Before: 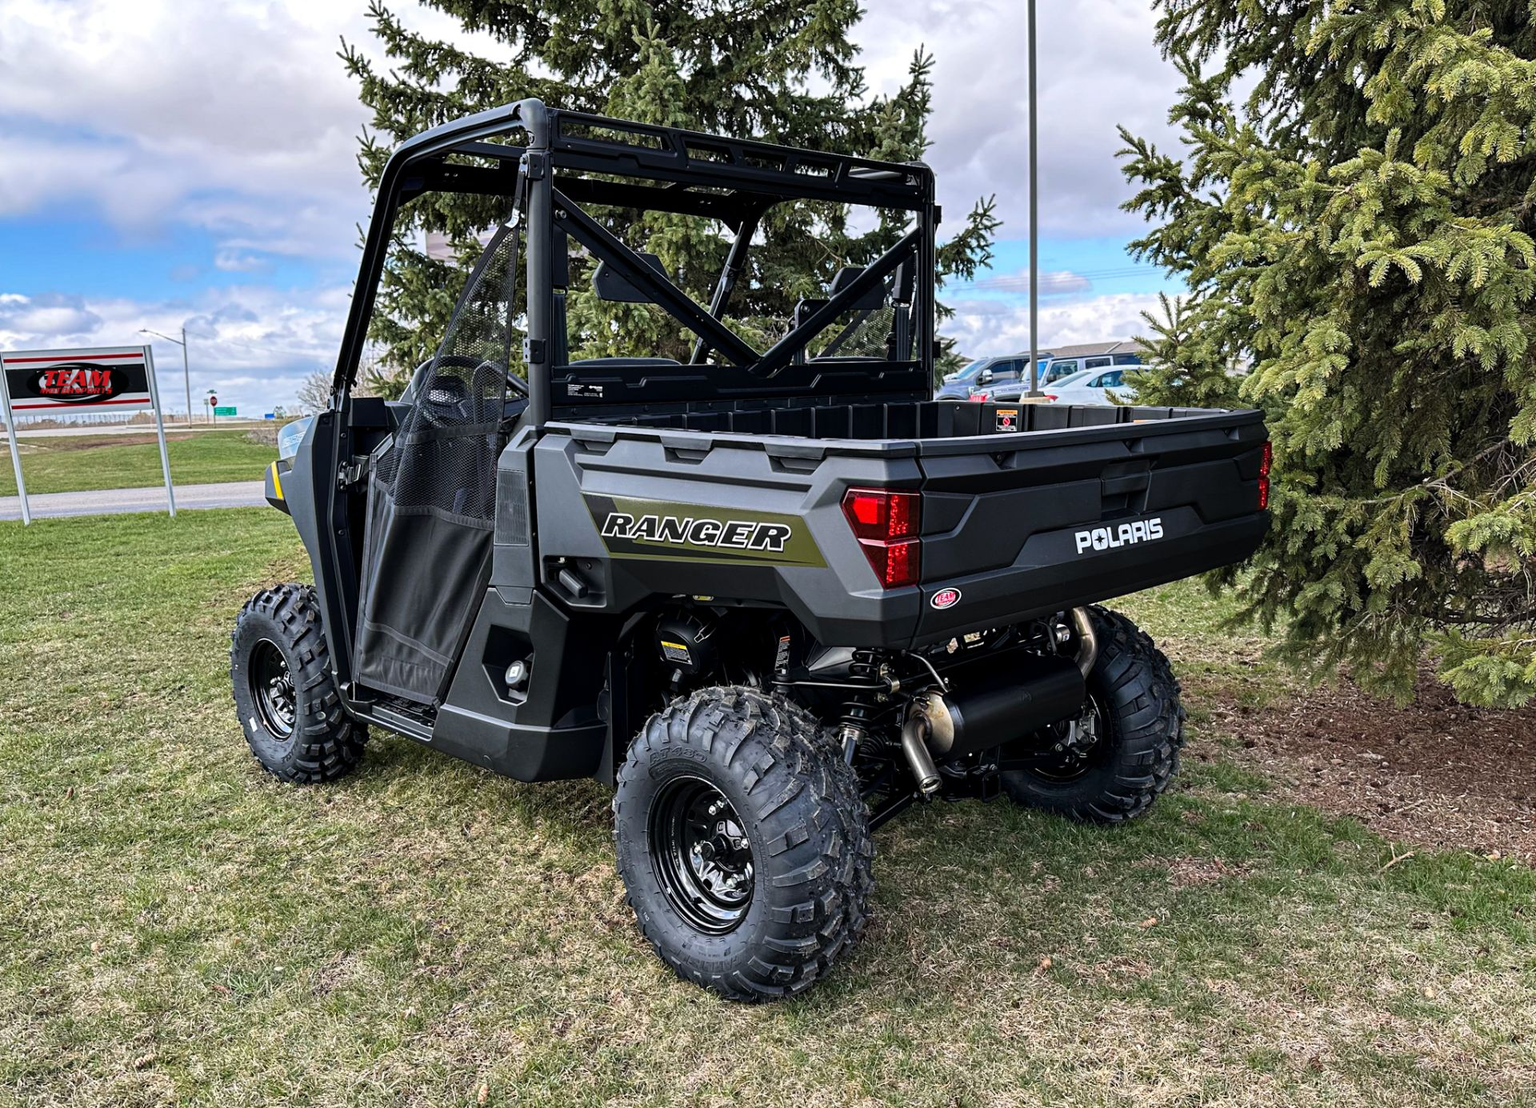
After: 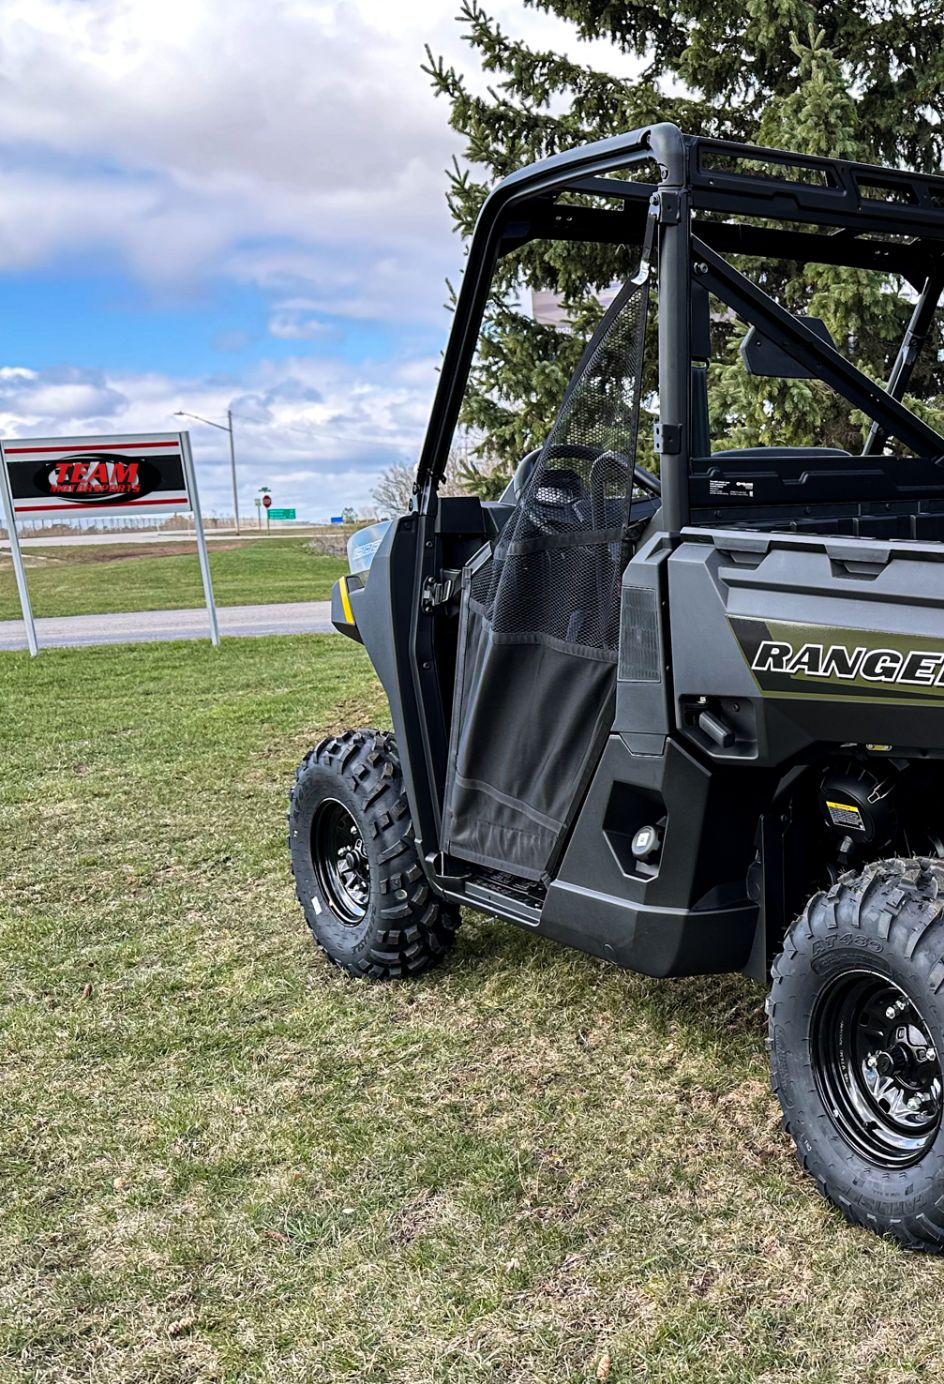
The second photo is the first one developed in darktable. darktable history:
crop and rotate: left 0.022%, top 0%, right 50.804%
